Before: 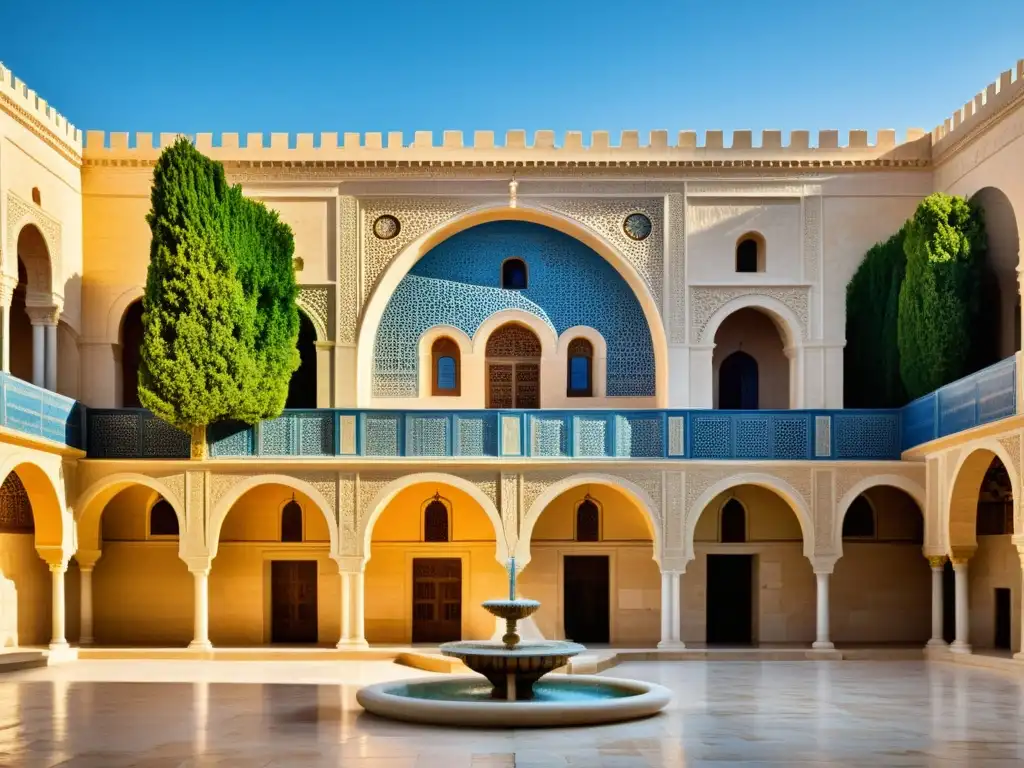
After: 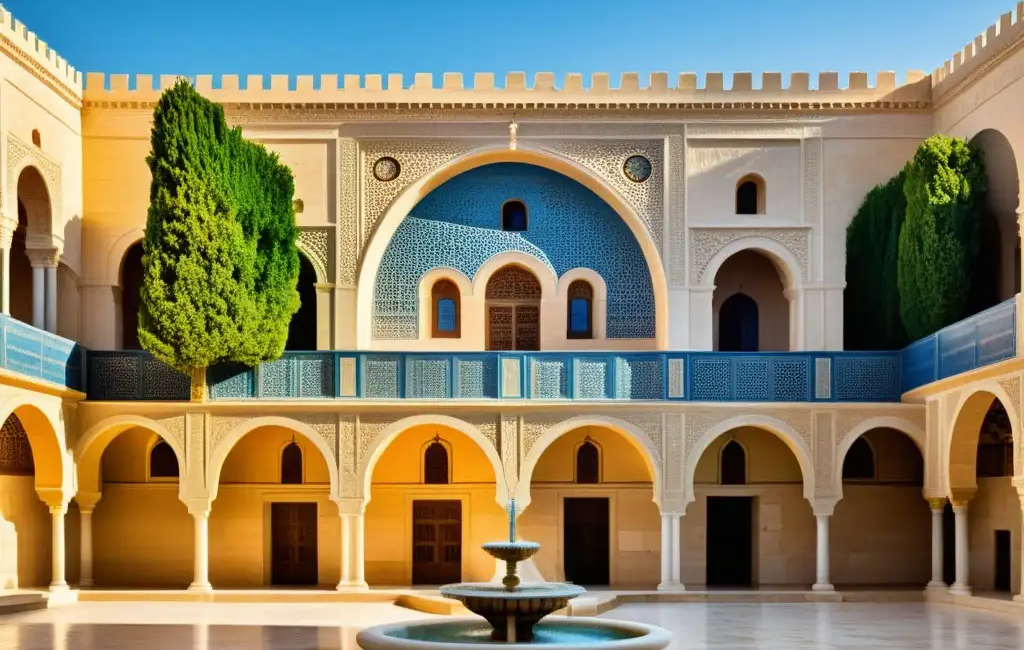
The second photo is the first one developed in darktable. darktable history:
crop: top 7.579%, bottom 7.776%
